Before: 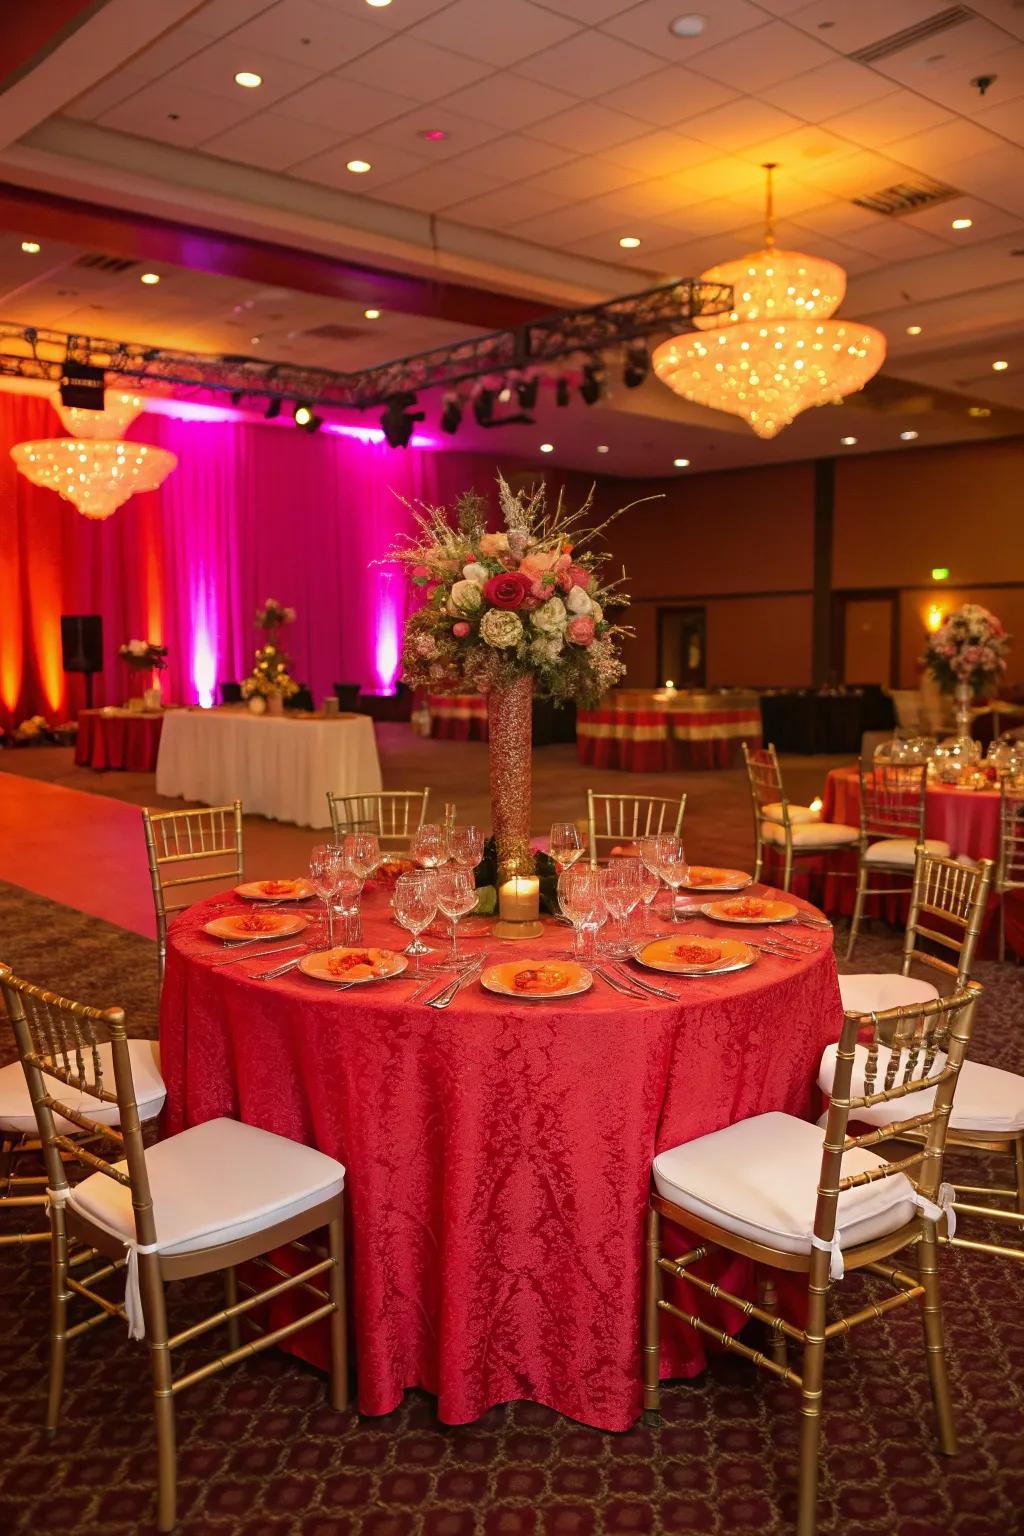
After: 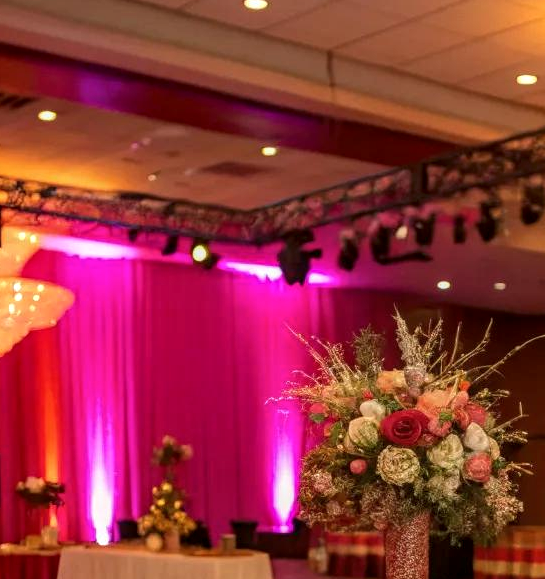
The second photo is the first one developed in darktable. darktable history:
local contrast: highlights 29%, detail 130%
levels: white 99.95%
crop: left 10.073%, top 10.656%, right 36.642%, bottom 51.636%
